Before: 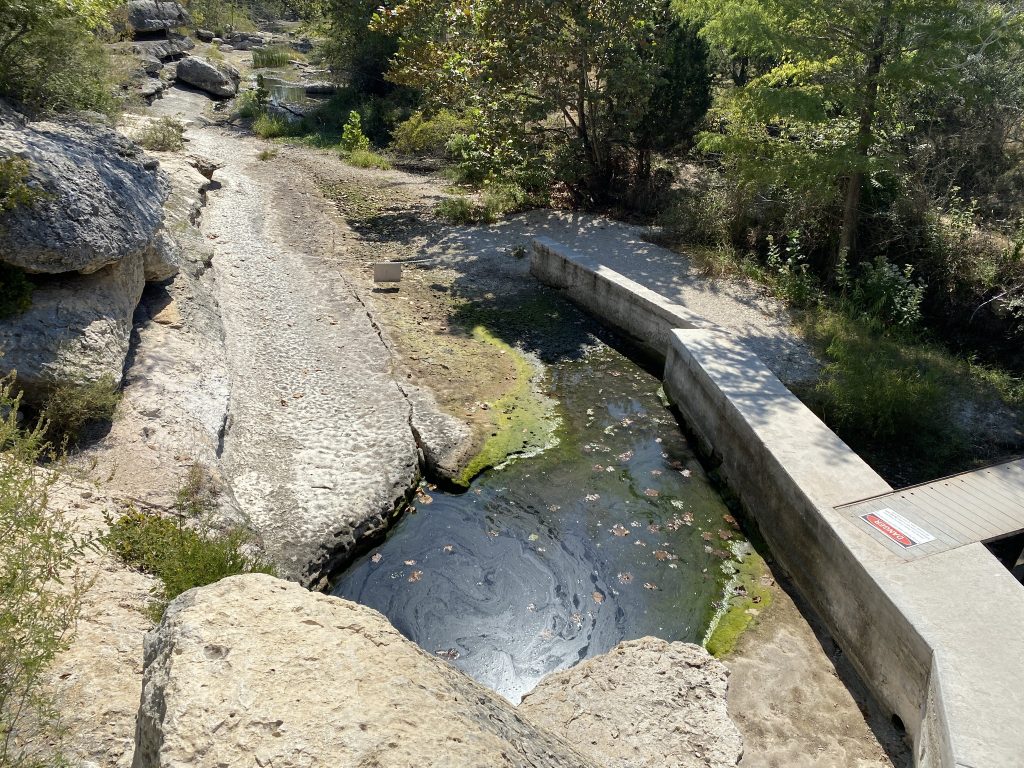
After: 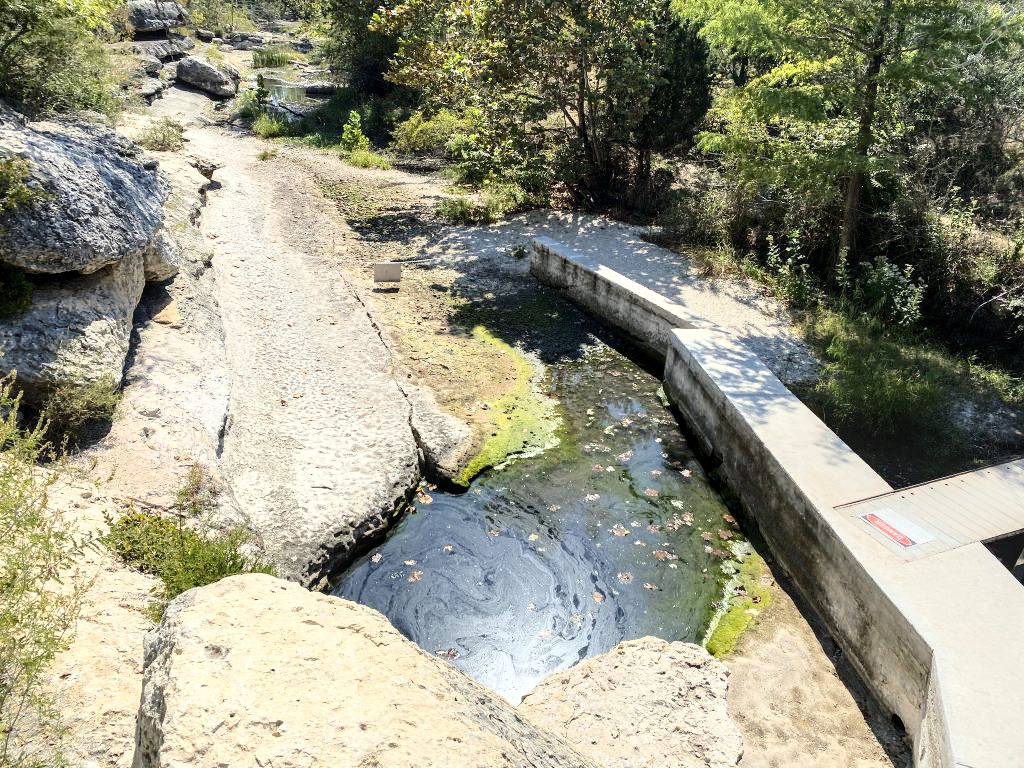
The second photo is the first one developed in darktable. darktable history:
local contrast: on, module defaults
base curve: curves: ch0 [(0, 0) (0.032, 0.037) (0.105, 0.228) (0.435, 0.76) (0.856, 0.983) (1, 1)]
